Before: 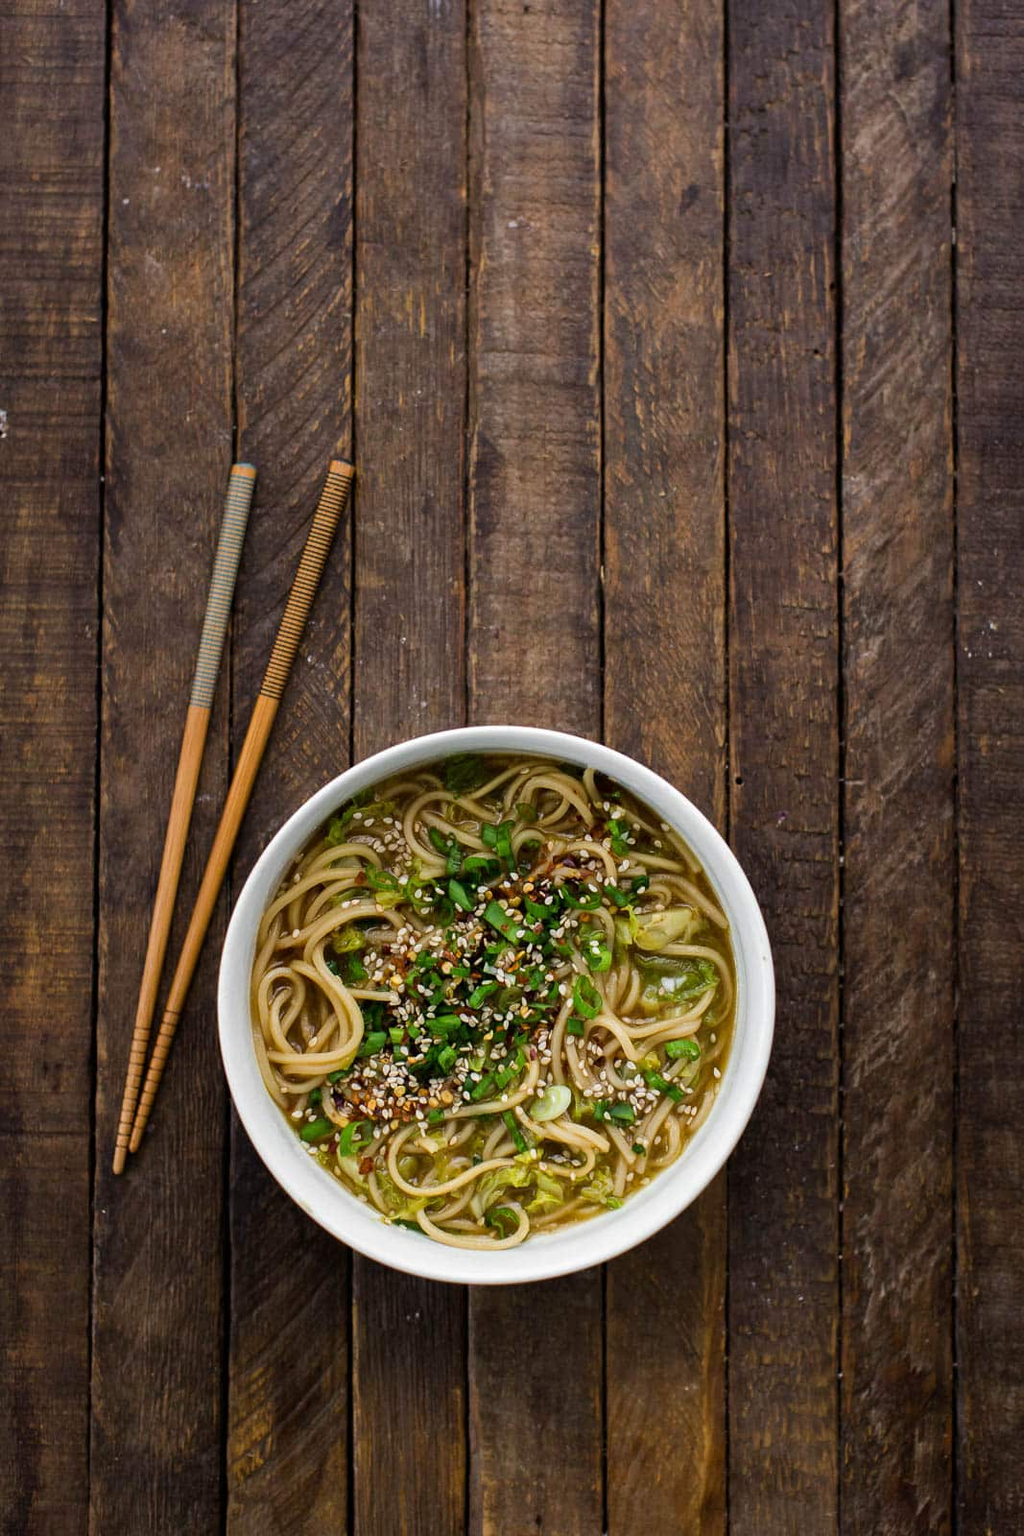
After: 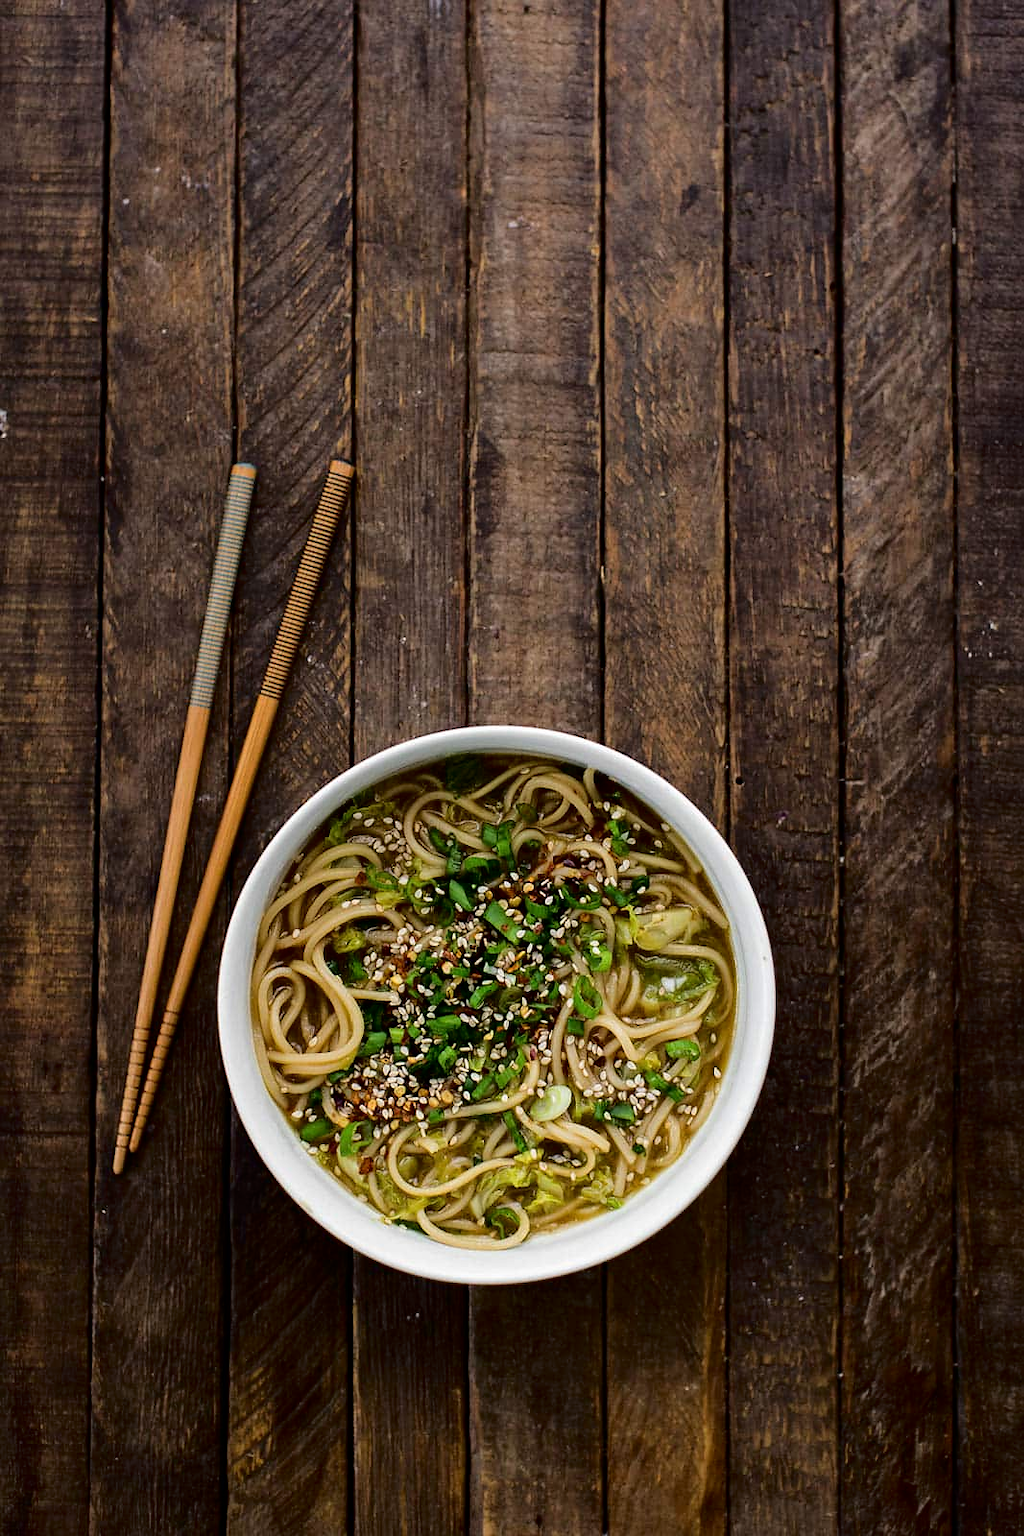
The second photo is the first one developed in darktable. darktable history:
sharpen: radius 1, threshold 1
fill light: exposure -2 EV, width 8.6
